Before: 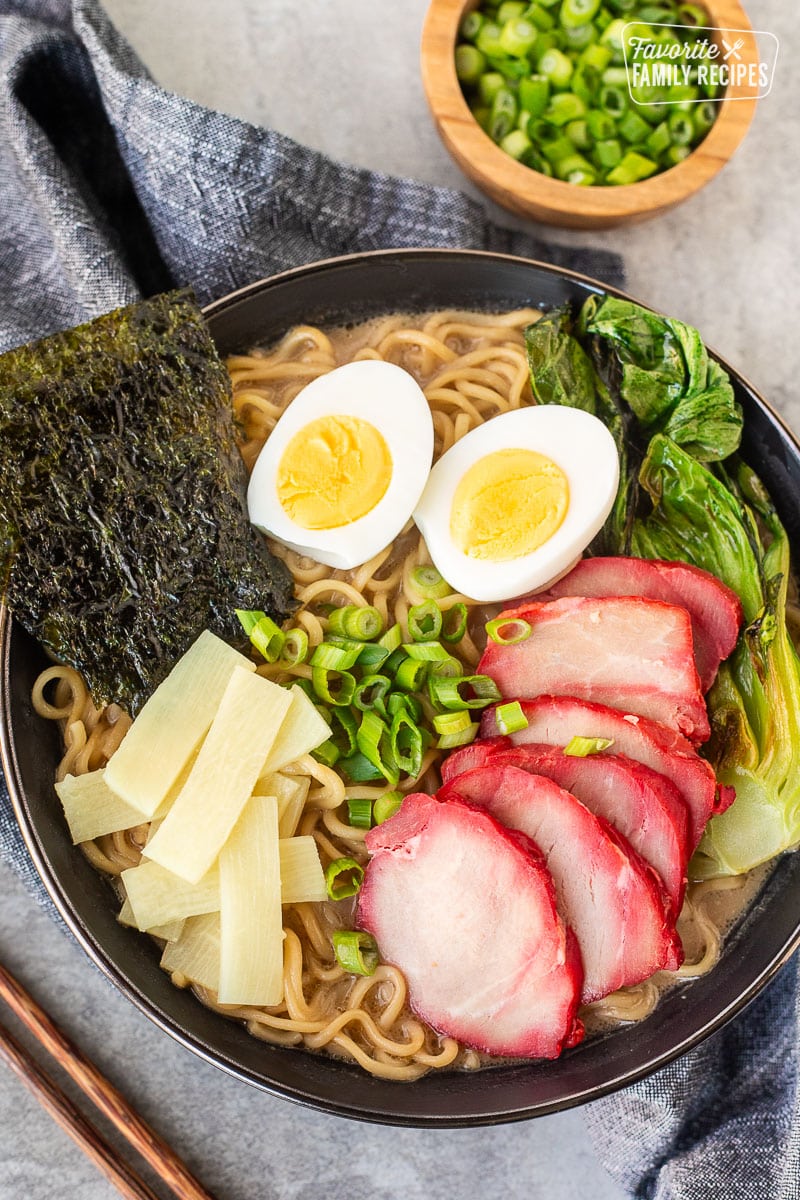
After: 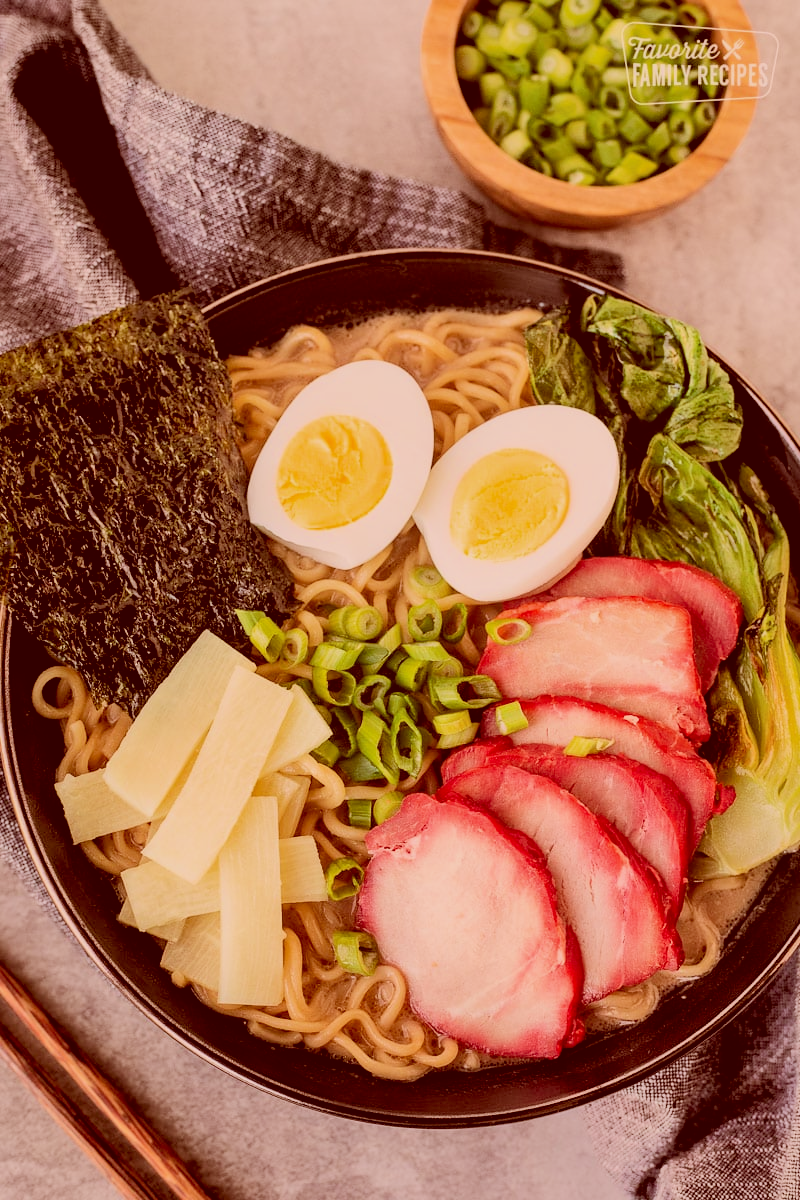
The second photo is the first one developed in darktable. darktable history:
shadows and highlights: on, module defaults
filmic rgb: black relative exposure -7.5 EV, white relative exposure 5 EV, threshold 5.94 EV, hardness 3.3, contrast 1.297, color science v6 (2022), enable highlight reconstruction true
color correction: highlights a* 9.31, highlights b* 8.54, shadows a* 39.41, shadows b* 39.26, saturation 0.776
